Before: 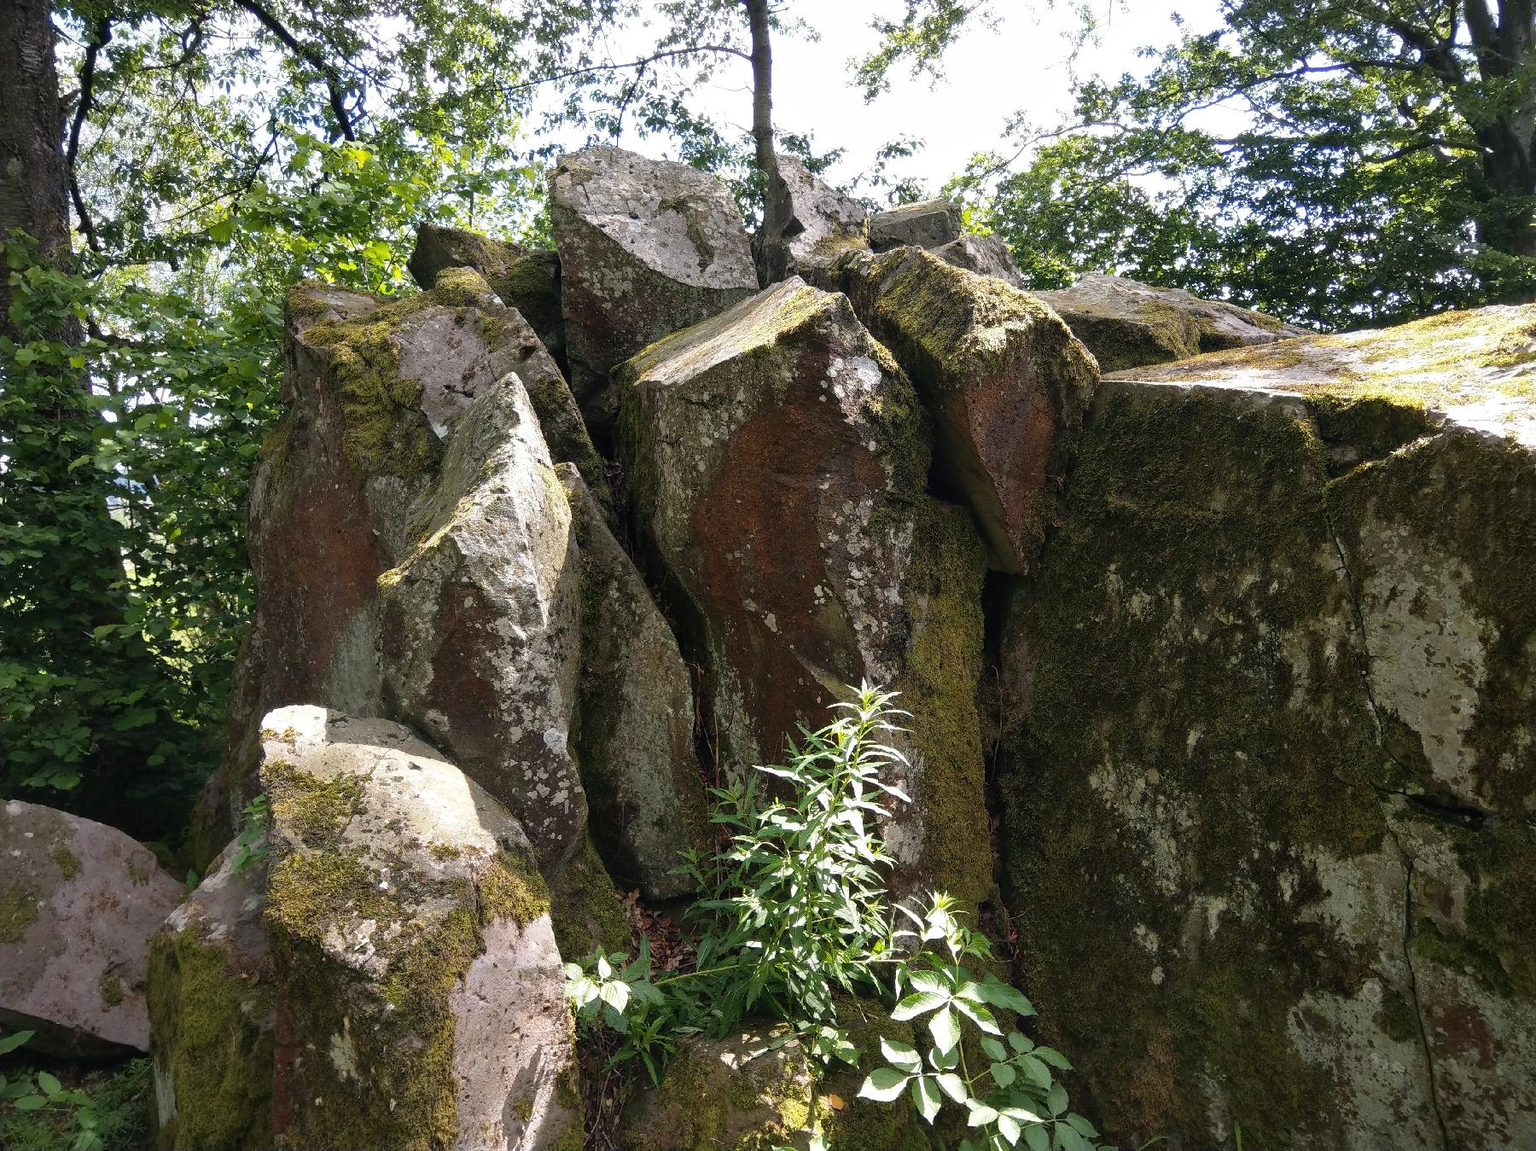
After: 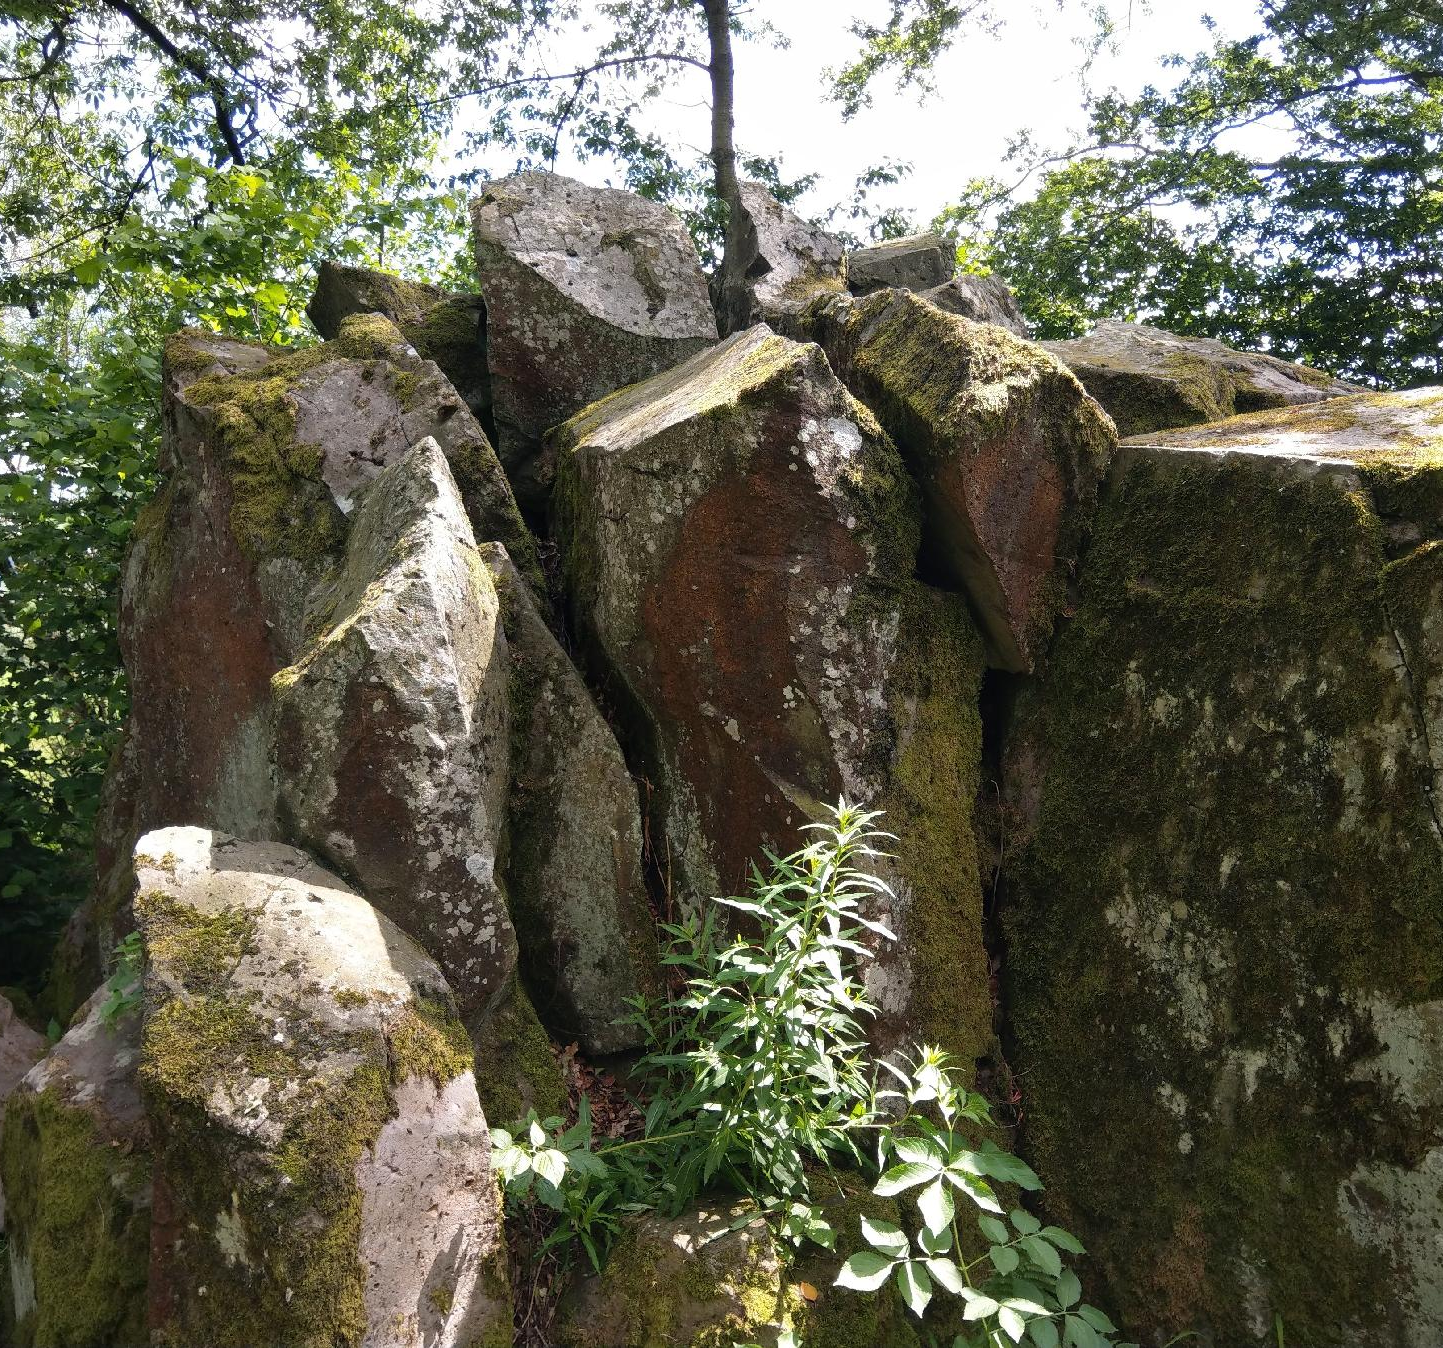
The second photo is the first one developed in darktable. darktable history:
crop and rotate: left 9.528%, right 10.253%
